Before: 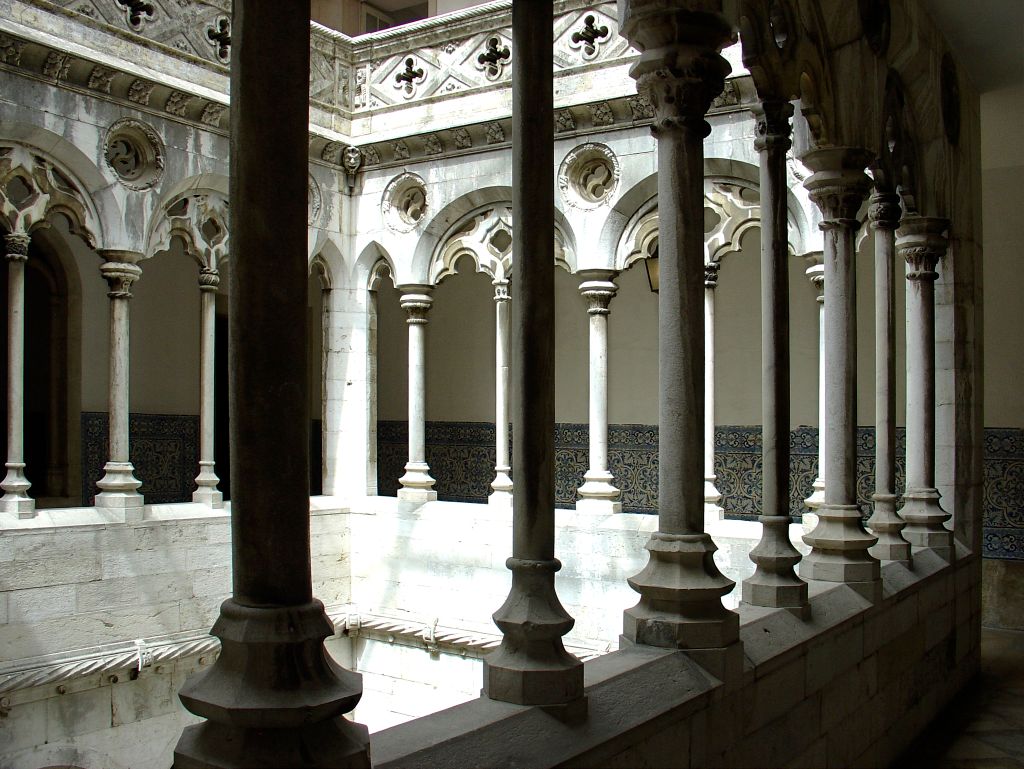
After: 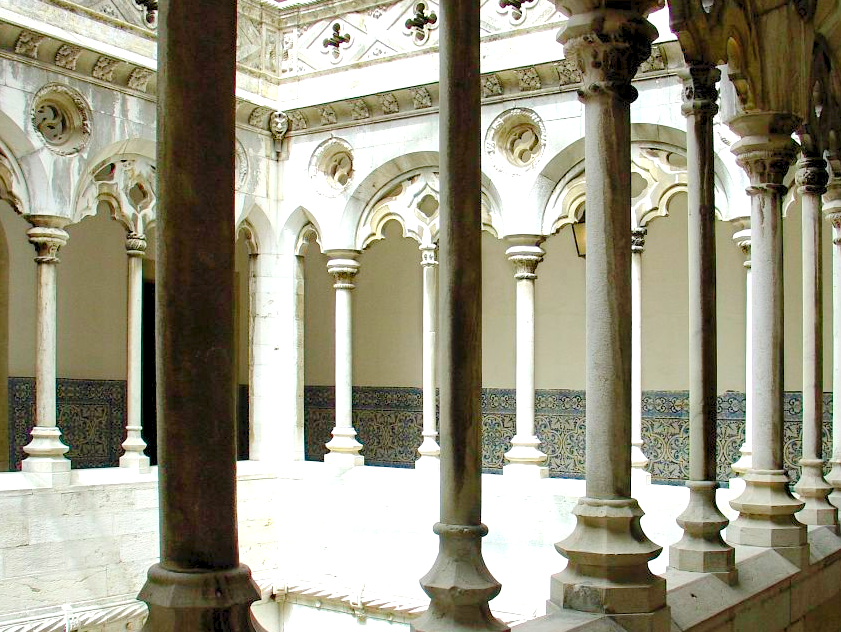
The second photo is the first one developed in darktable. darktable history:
crop and rotate: left 7.196%, top 4.574%, right 10.605%, bottom 13.178%
contrast brightness saturation: saturation -0.05
levels: levels [0.008, 0.318, 0.836]
